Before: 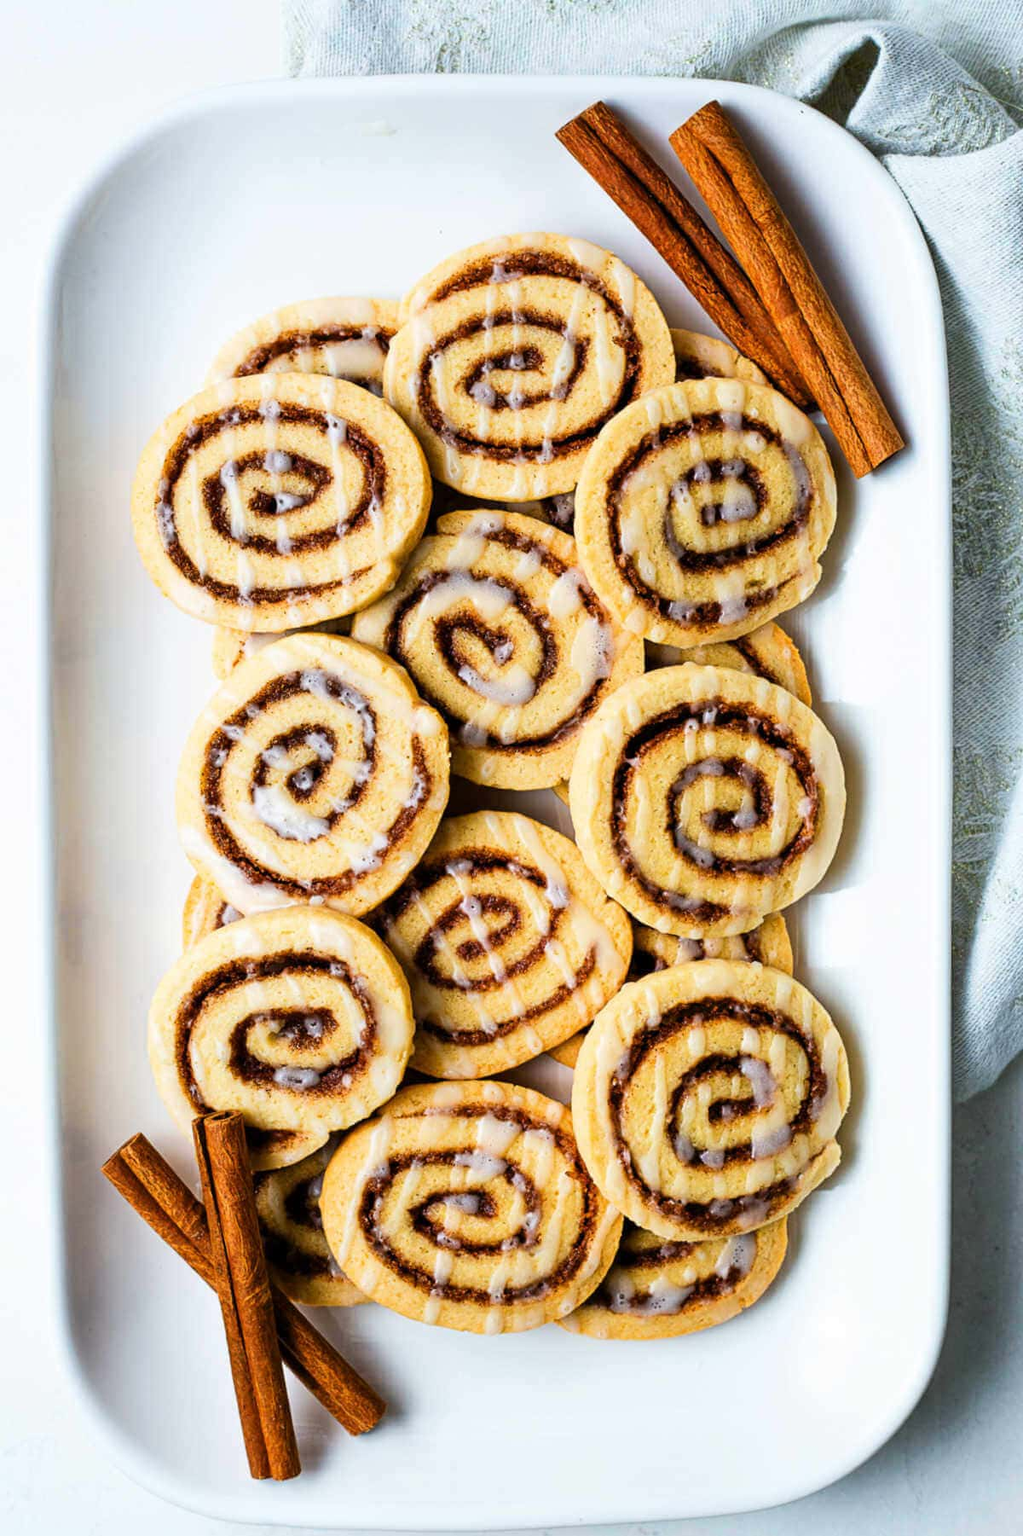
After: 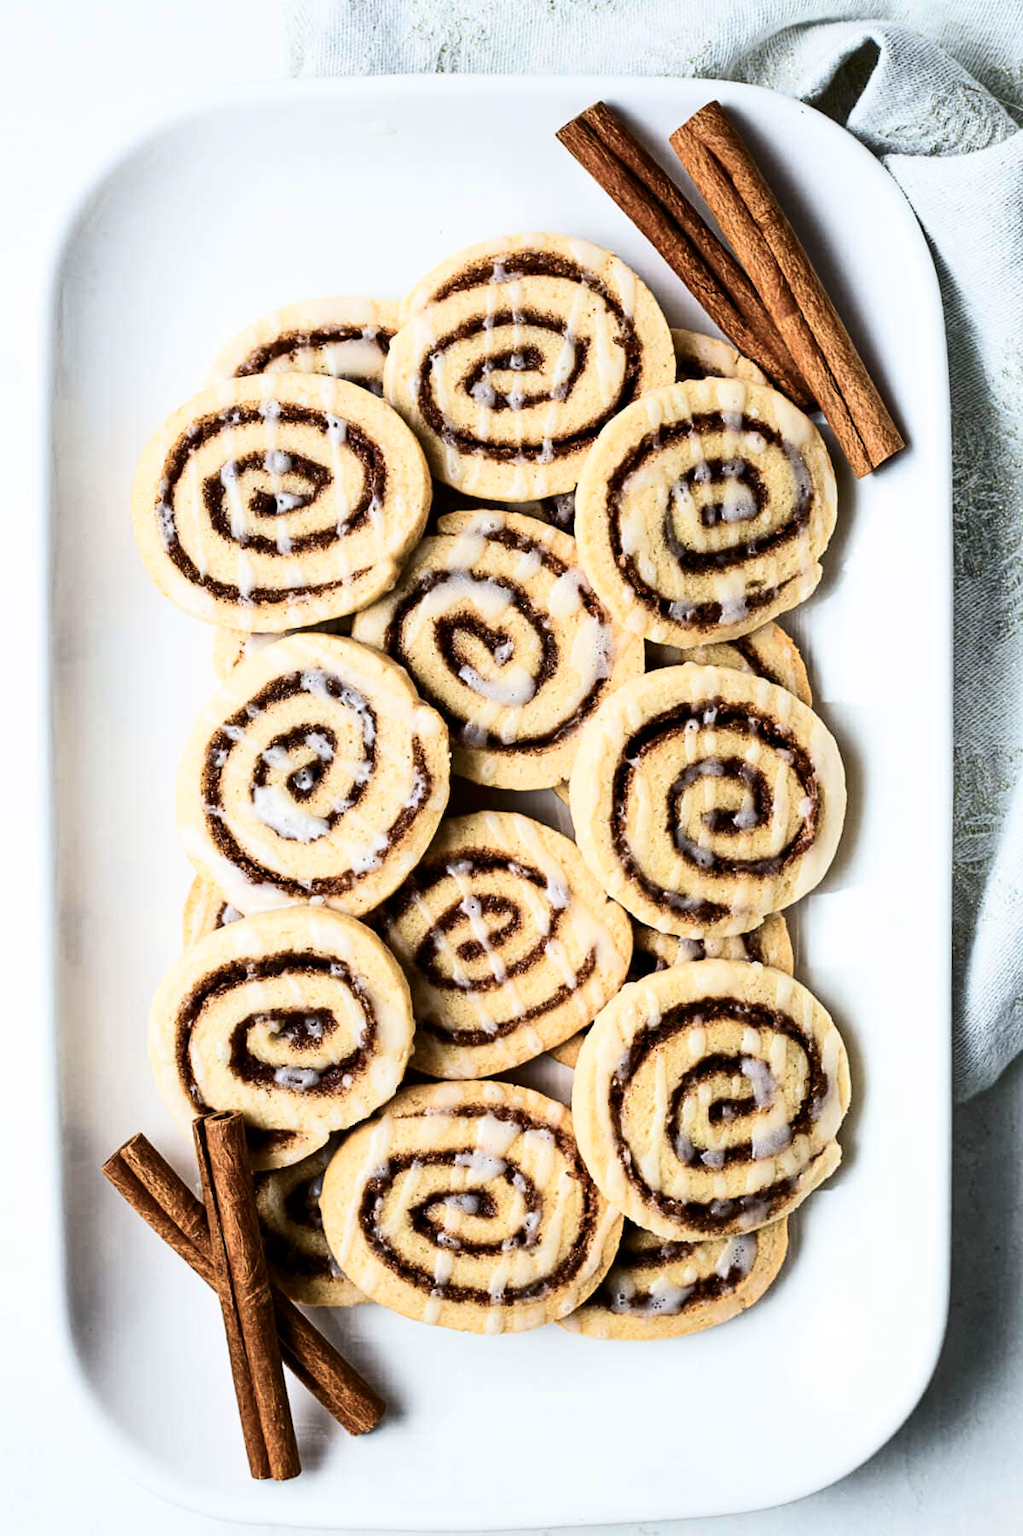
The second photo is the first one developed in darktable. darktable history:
contrast brightness saturation: contrast 0.251, saturation -0.315
